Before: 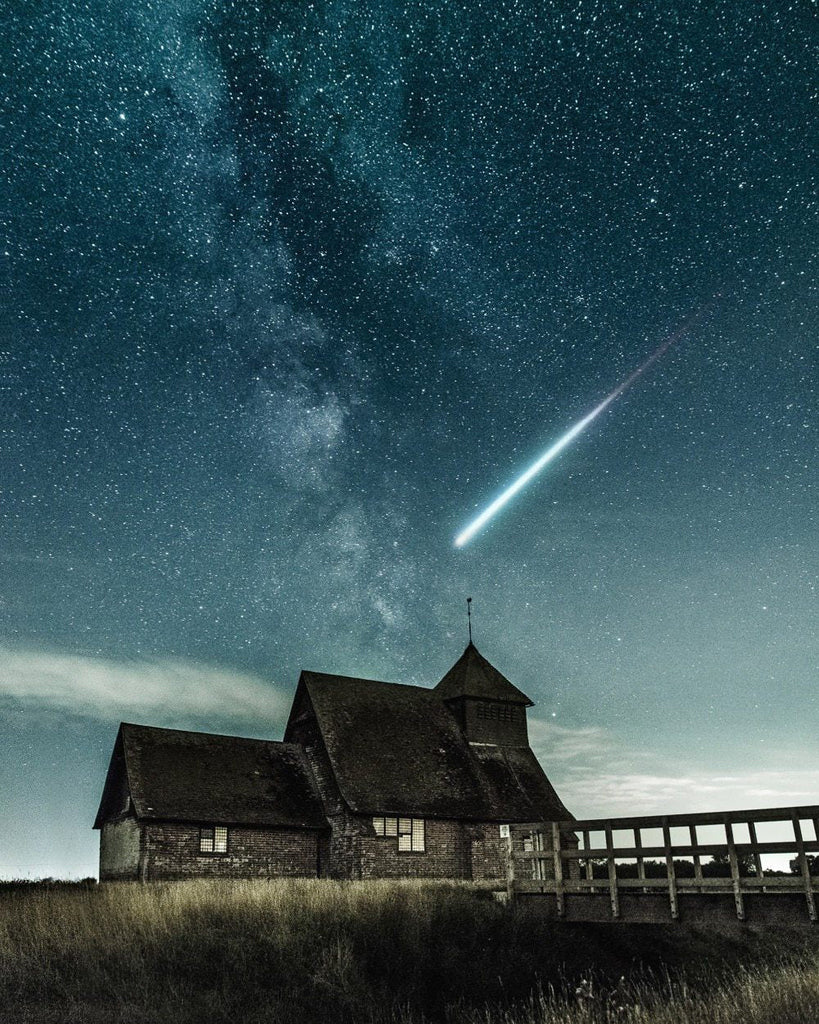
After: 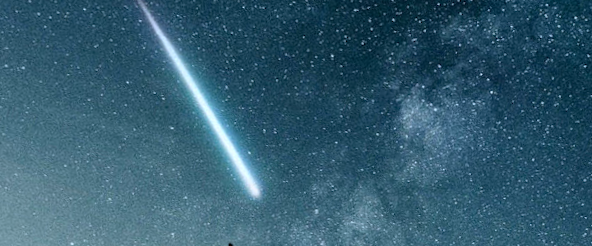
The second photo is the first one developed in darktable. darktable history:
haze removal: compatibility mode true, adaptive false
color calibration: illuminant as shot in camera, x 0.358, y 0.373, temperature 4628.91 K
rotate and perspective: rotation 0.062°, lens shift (vertical) 0.115, lens shift (horizontal) -0.133, crop left 0.047, crop right 0.94, crop top 0.061, crop bottom 0.94
crop and rotate: angle 16.12°, top 30.835%, bottom 35.653%
